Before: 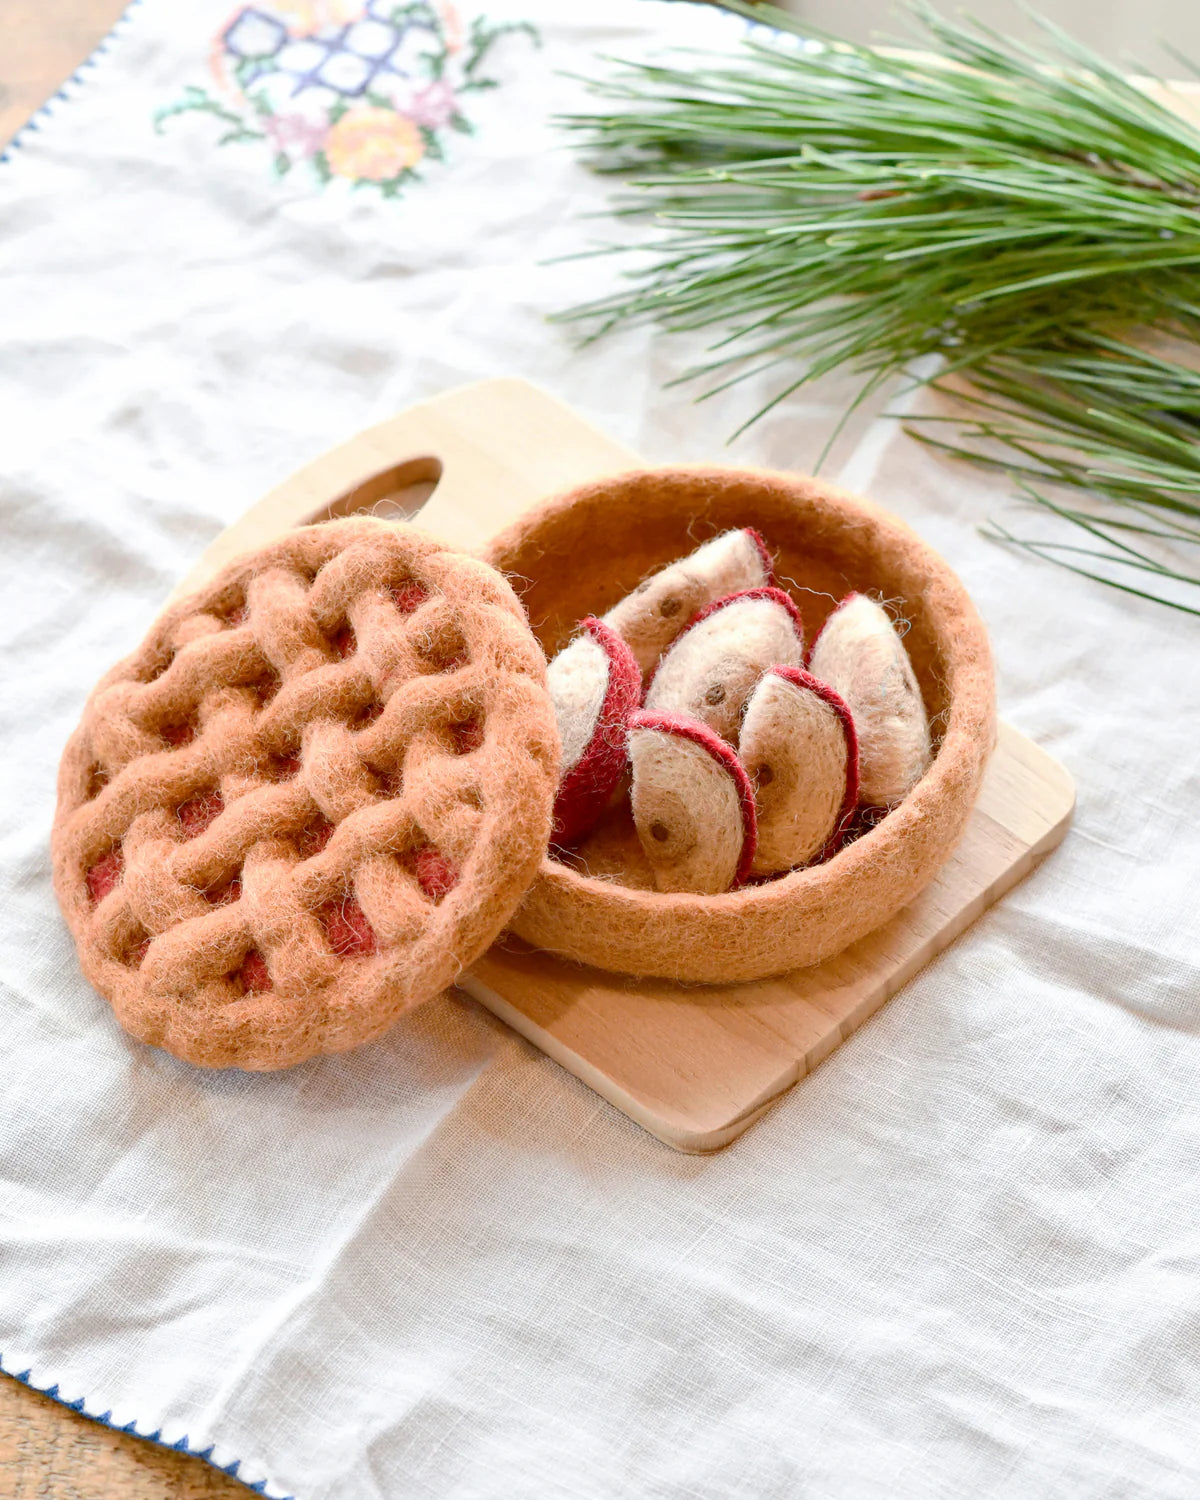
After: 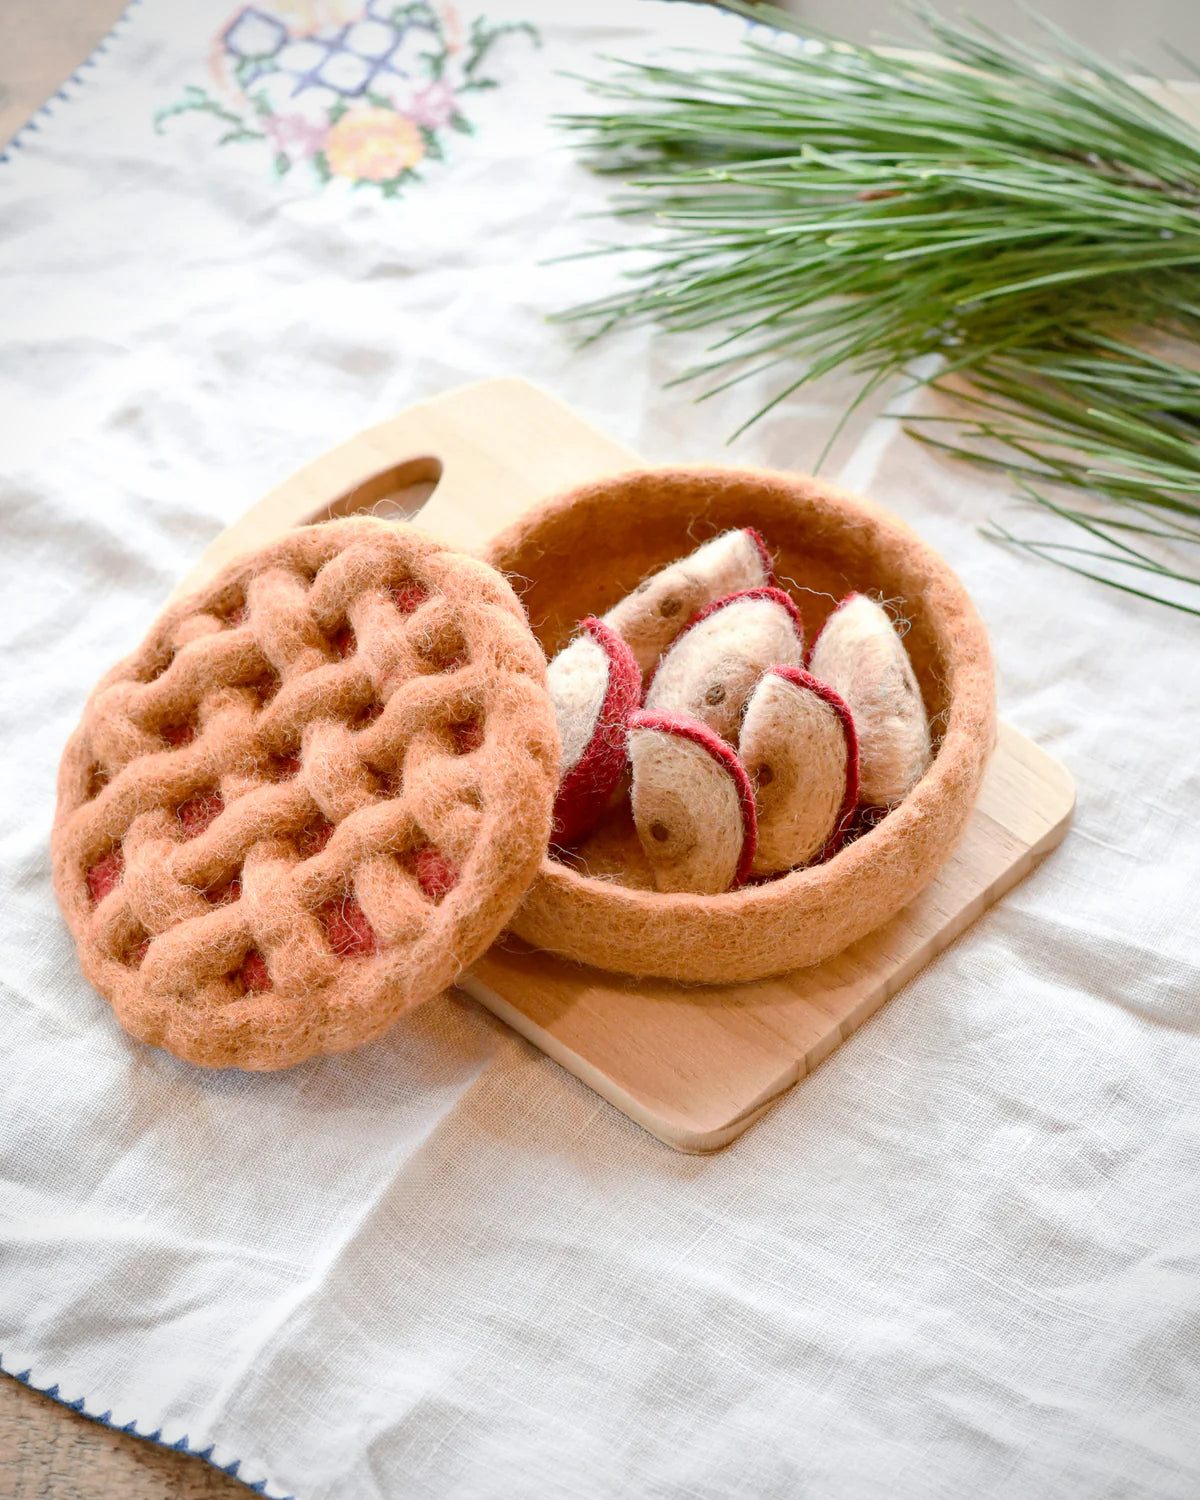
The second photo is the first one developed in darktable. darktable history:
vignetting: fall-off radius 64.02%, unbound false
